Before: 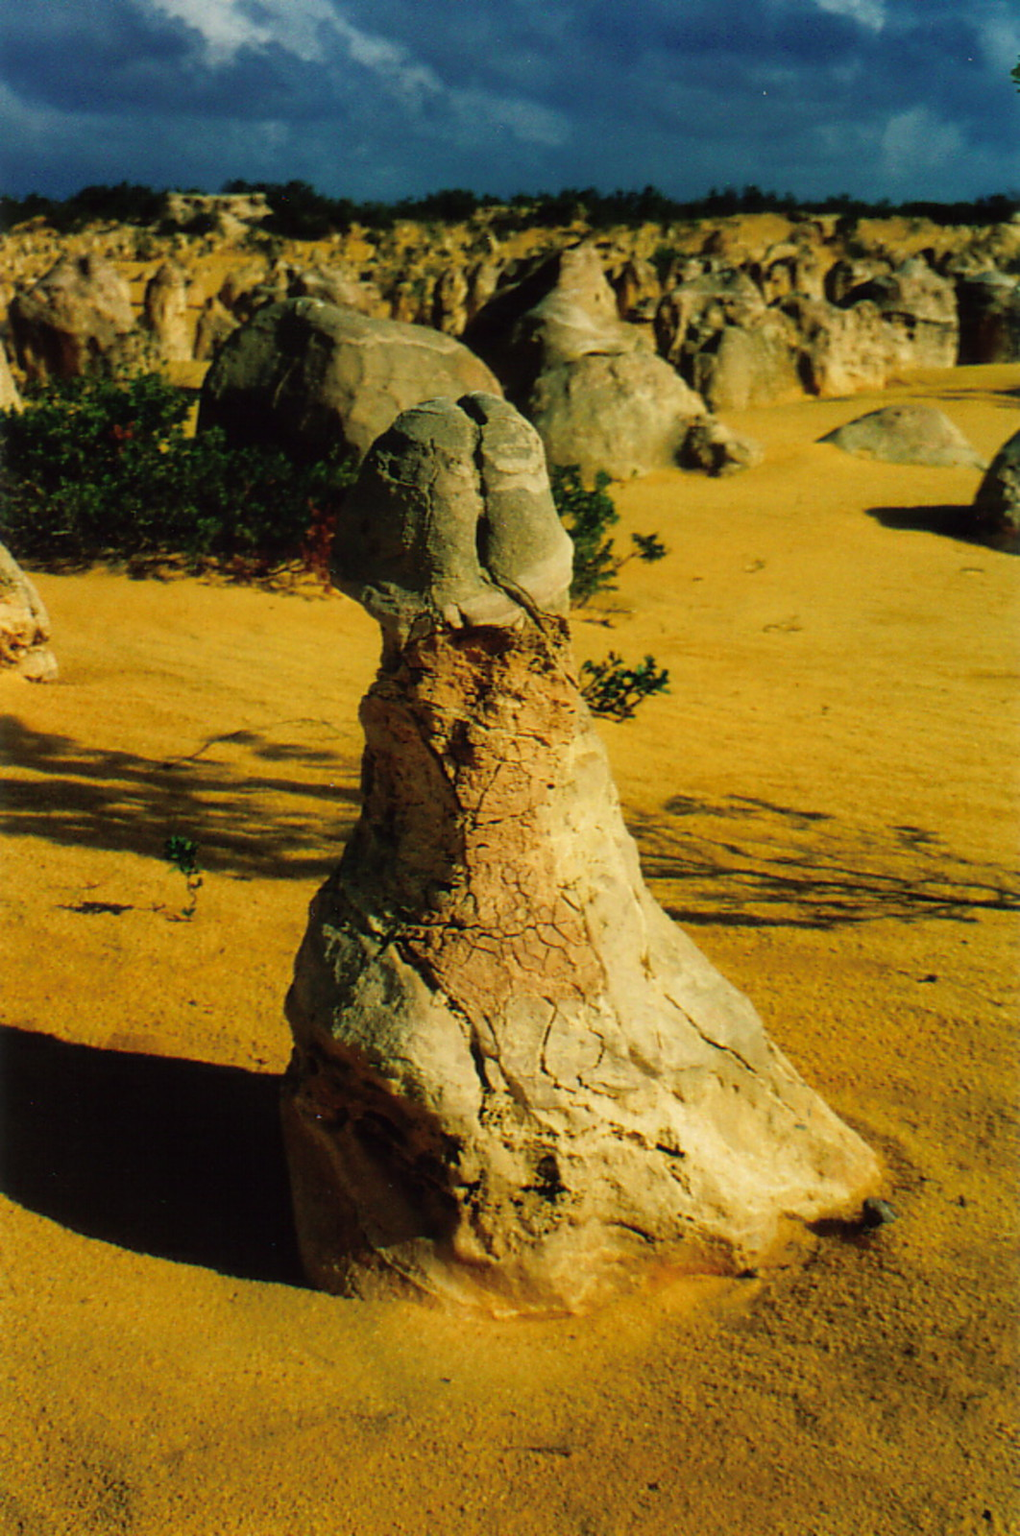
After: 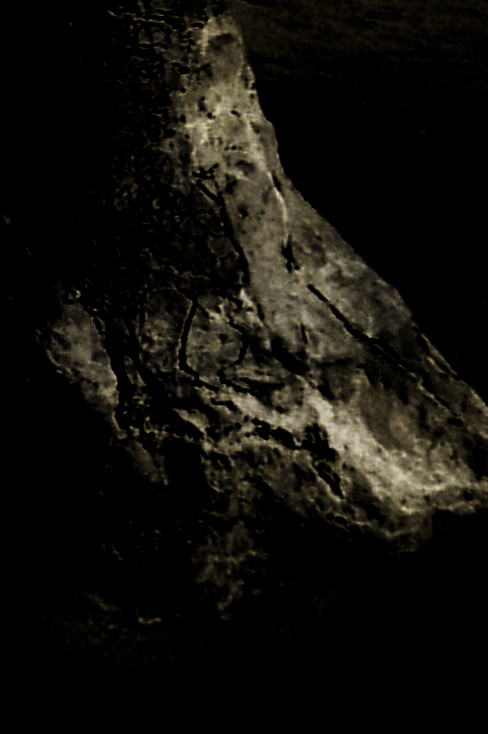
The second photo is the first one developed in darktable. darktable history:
white balance: red 0.983, blue 1.036
exposure: black level correction 0.04, exposure 0.5 EV, compensate highlight preservation false
levels: levels [0.721, 0.937, 0.997]
crop: left 35.976%, top 45.819%, right 18.162%, bottom 5.807%
filmic rgb: black relative exposure -5 EV, white relative exposure 3.5 EV, hardness 3.19, contrast 1.5, highlights saturation mix -50%
rotate and perspective: rotation -1.32°, lens shift (horizontal) -0.031, crop left 0.015, crop right 0.985, crop top 0.047, crop bottom 0.982
shadows and highlights: radius 108.52, shadows 44.07, highlights -67.8, low approximation 0.01, soften with gaussian
